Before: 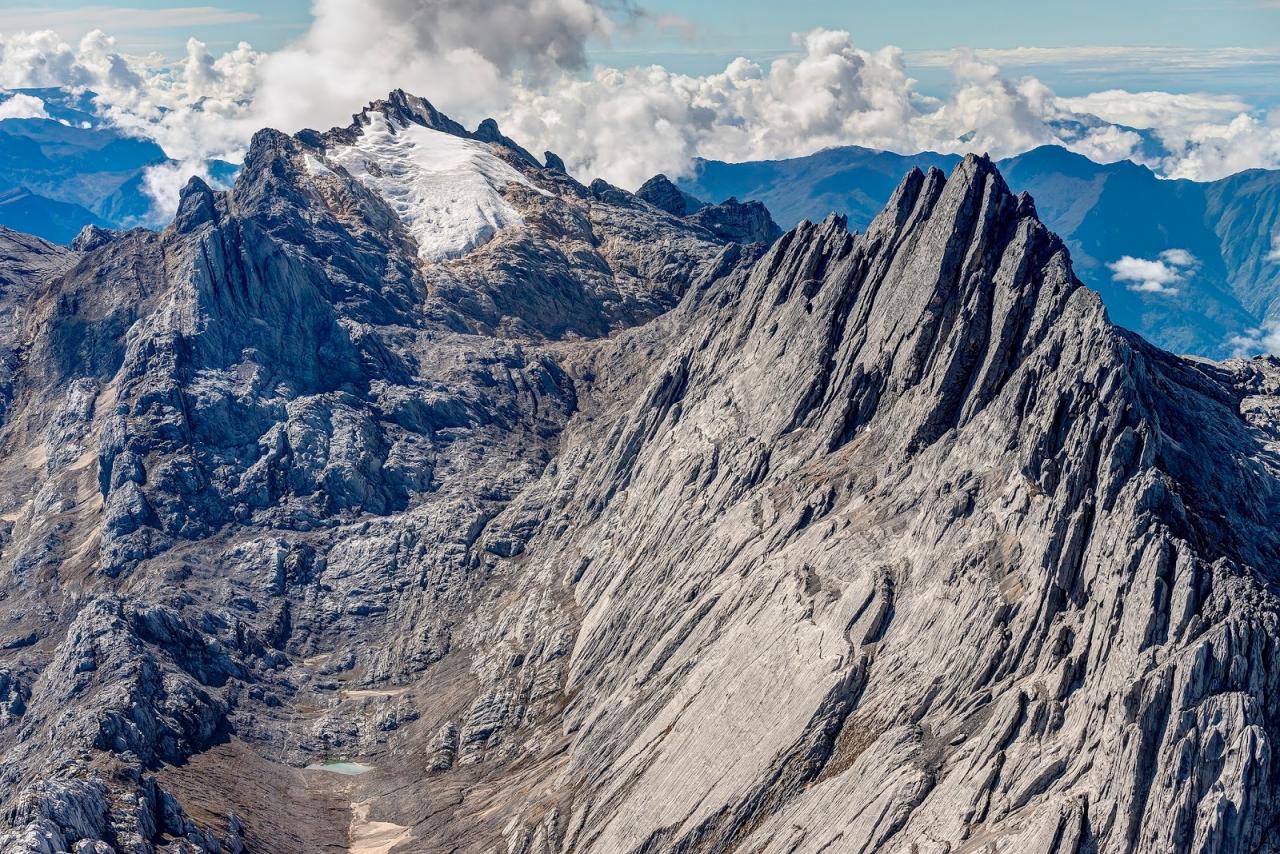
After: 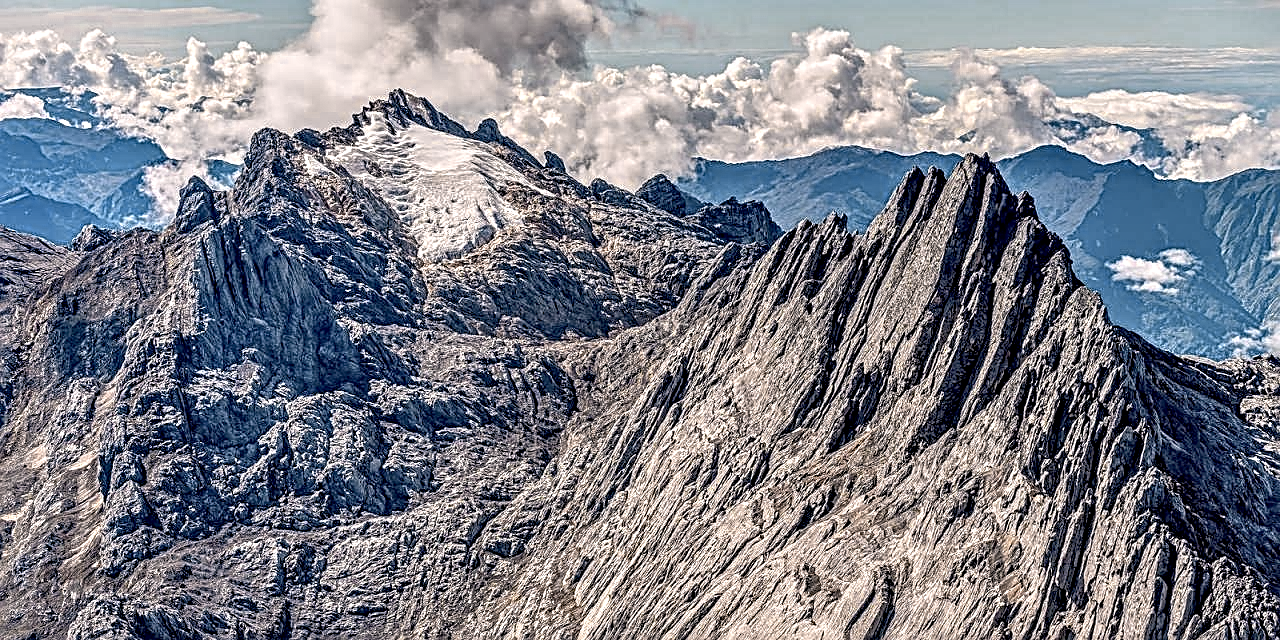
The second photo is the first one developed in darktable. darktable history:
contrast equalizer: octaves 7, y [[0.5, 0.542, 0.583, 0.625, 0.667, 0.708], [0.5 ×6], [0.5 ×6], [0 ×6], [0 ×6]]
crop: bottom 24.988%
color correction: highlights a* 5.81, highlights b* 4.84
color zones: curves: ch0 [(0.004, 0.306) (0.107, 0.448) (0.252, 0.656) (0.41, 0.398) (0.595, 0.515) (0.768, 0.628)]; ch1 [(0.07, 0.323) (0.151, 0.452) (0.252, 0.608) (0.346, 0.221) (0.463, 0.189) (0.61, 0.368) (0.735, 0.395) (0.921, 0.412)]; ch2 [(0, 0.476) (0.132, 0.512) (0.243, 0.512) (0.397, 0.48) (0.522, 0.376) (0.634, 0.536) (0.761, 0.46)]
local contrast: on, module defaults
sharpen: on, module defaults
exposure: compensate highlight preservation false
rgb curve: curves: ch0 [(0, 0) (0.093, 0.159) (0.241, 0.265) (0.414, 0.42) (1, 1)], compensate middle gray true, preserve colors basic power
